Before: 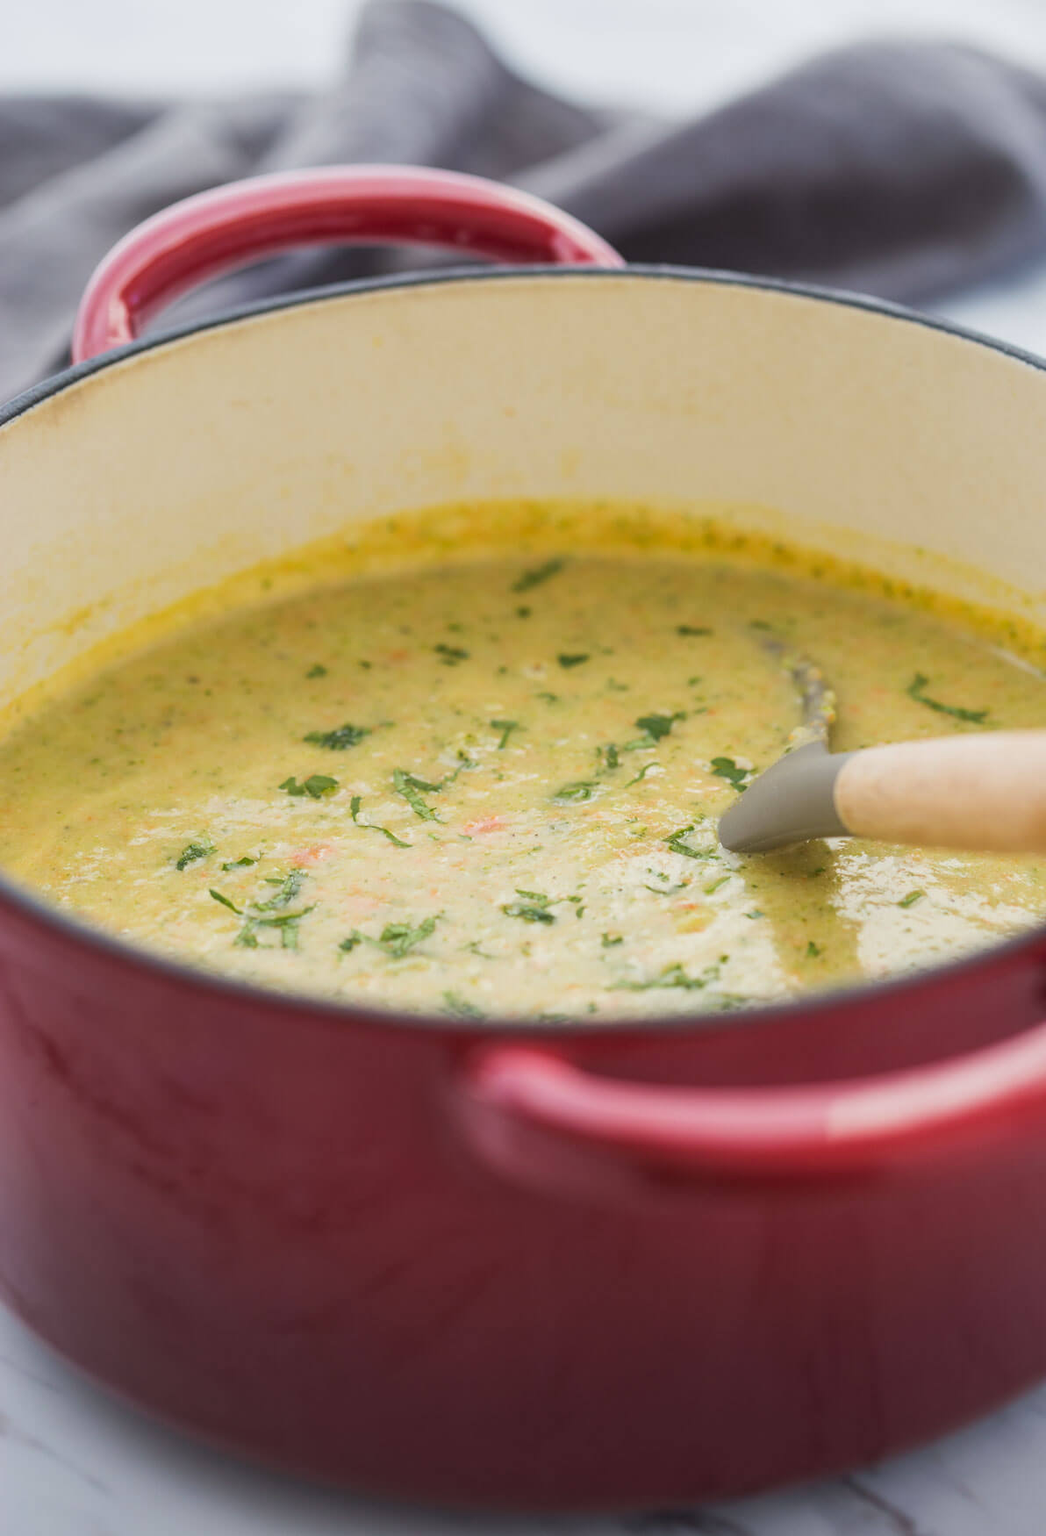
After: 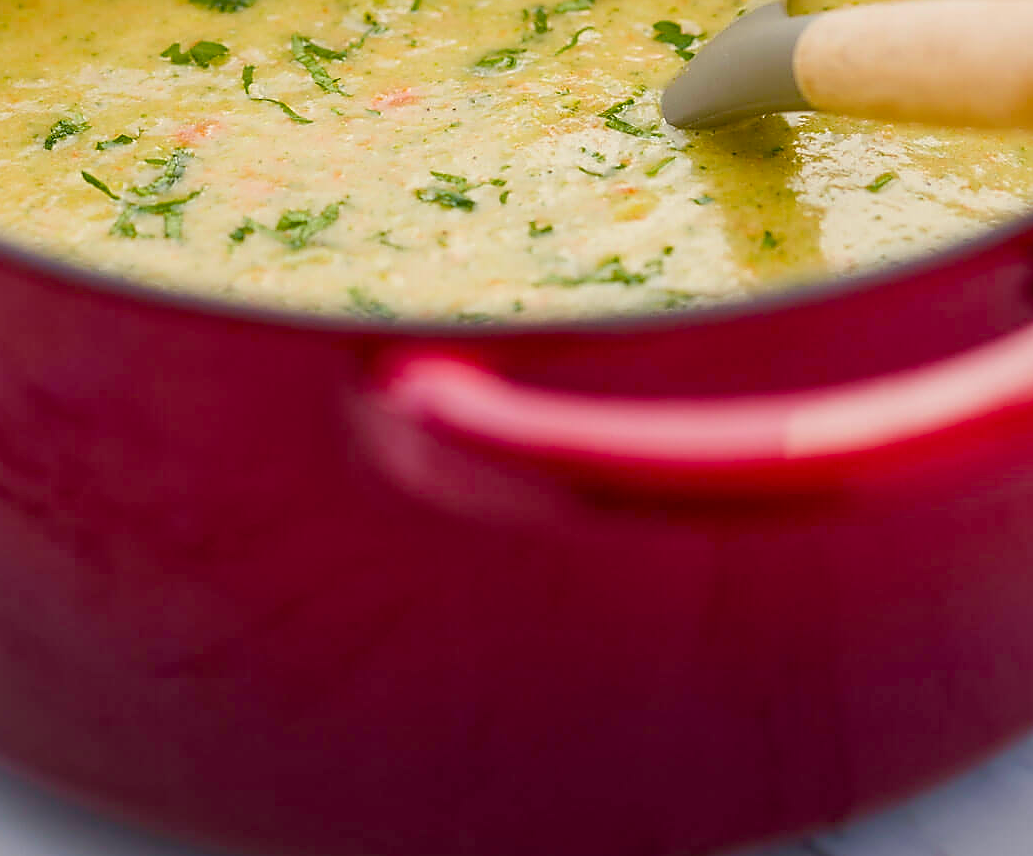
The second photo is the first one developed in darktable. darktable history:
color balance rgb: shadows lift › chroma 1%, shadows lift › hue 240.84°, highlights gain › chroma 2%, highlights gain › hue 73.2°, global offset › luminance -0.5%, perceptual saturation grading › global saturation 20%, perceptual saturation grading › highlights -25%, perceptual saturation grading › shadows 50%, global vibrance 25.26%
sharpen: radius 1.4, amount 1.25, threshold 0.7
crop and rotate: left 13.306%, top 48.129%, bottom 2.928%
